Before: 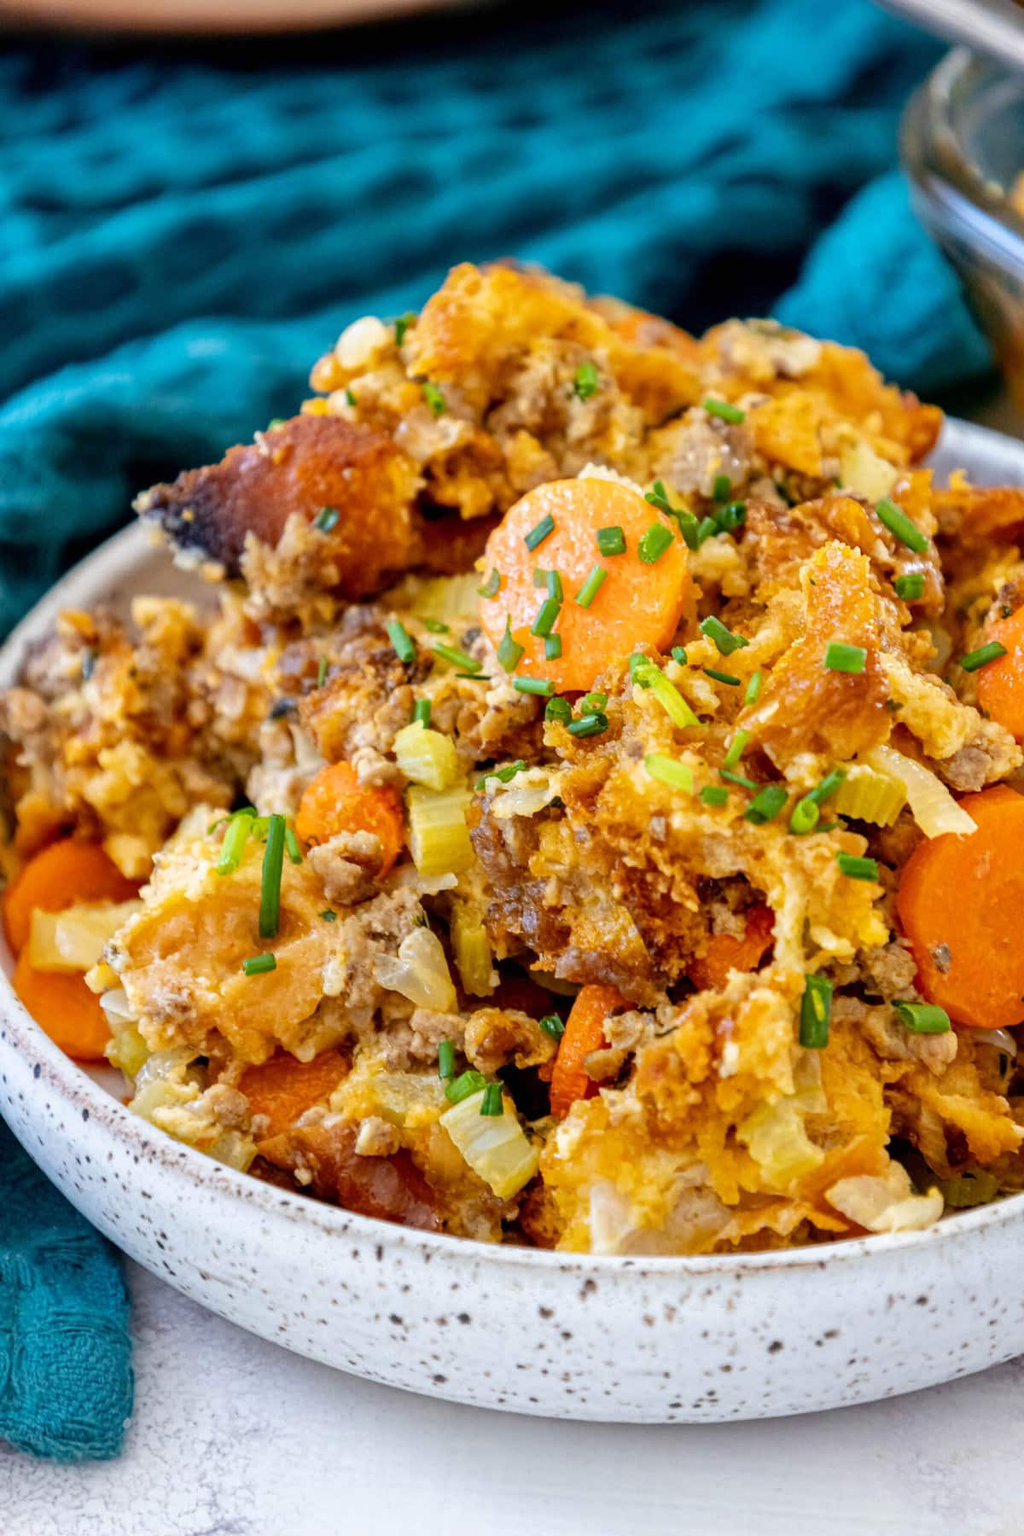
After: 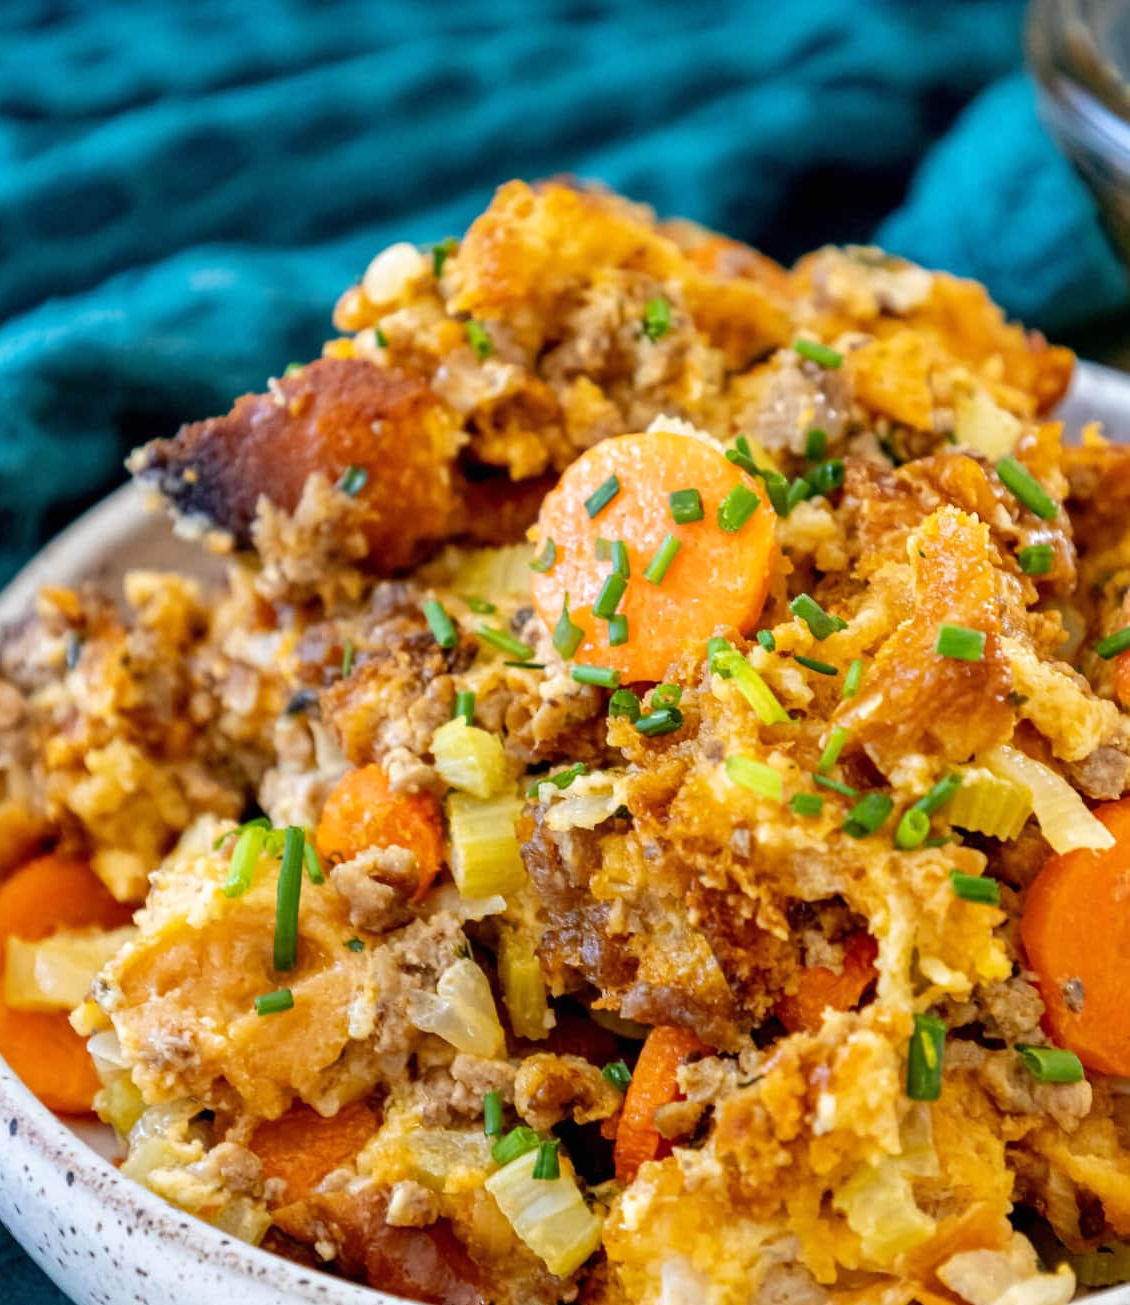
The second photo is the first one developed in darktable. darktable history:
crop: left 2.522%, top 7.156%, right 3.271%, bottom 20.297%
tone equalizer: smoothing 1
